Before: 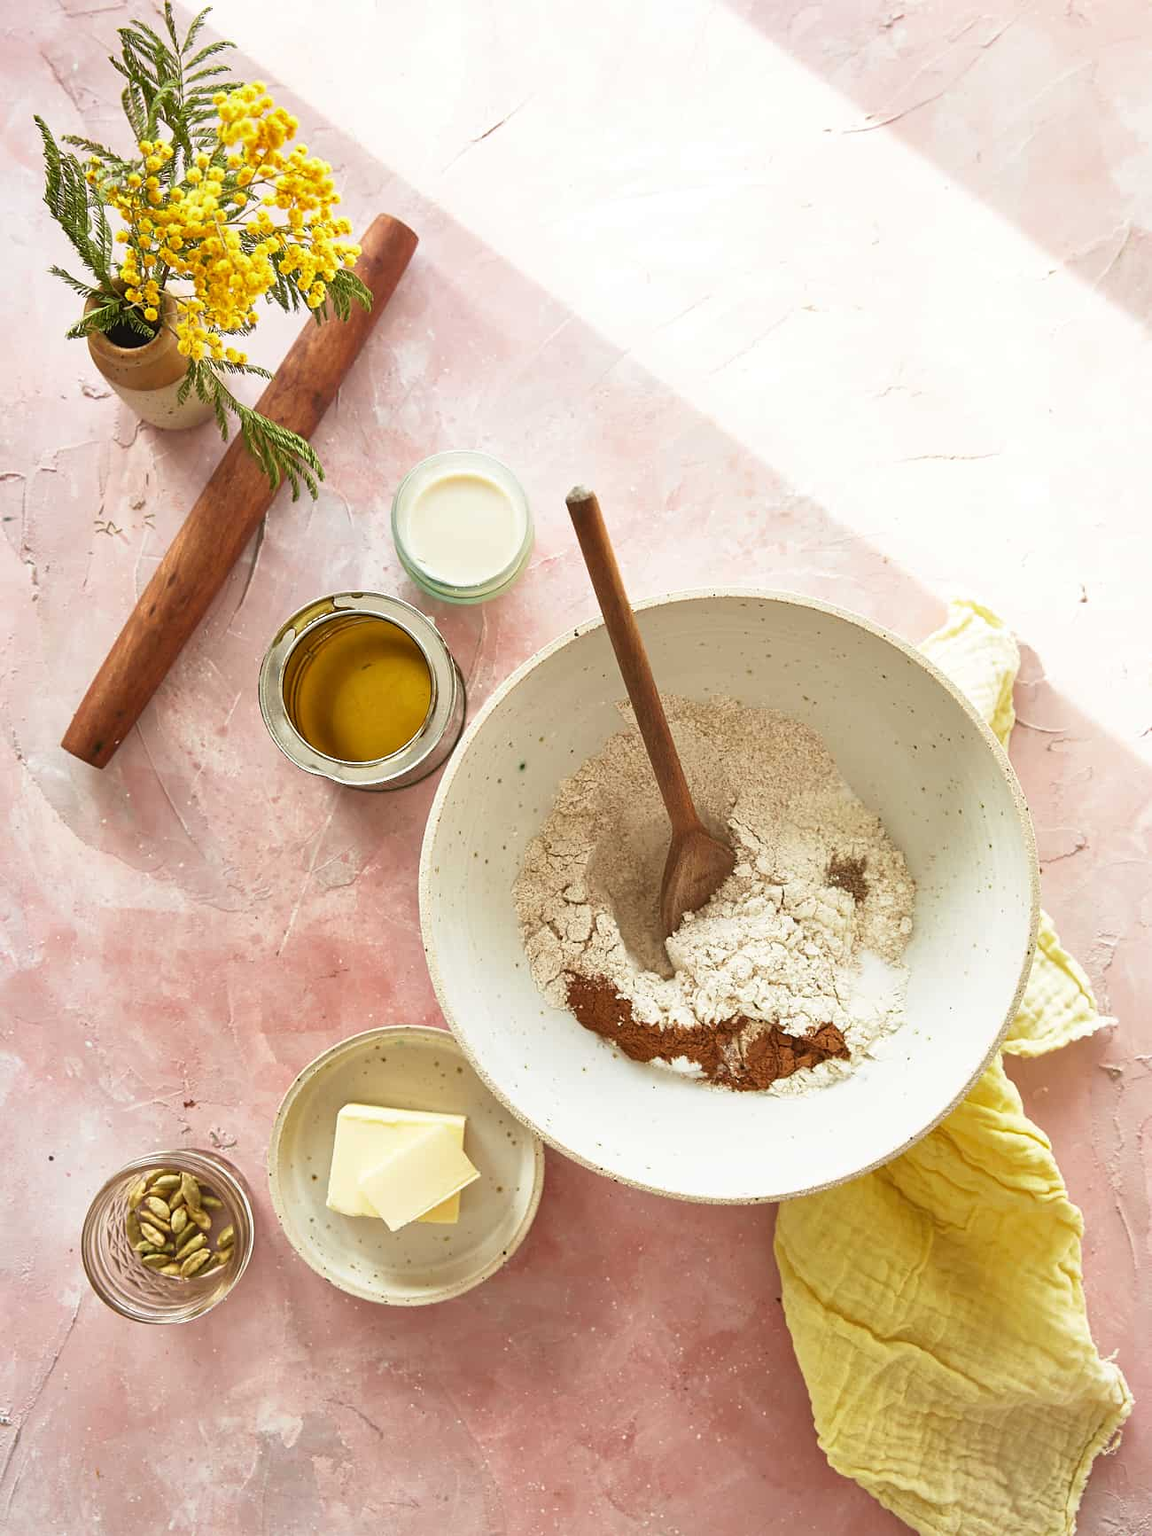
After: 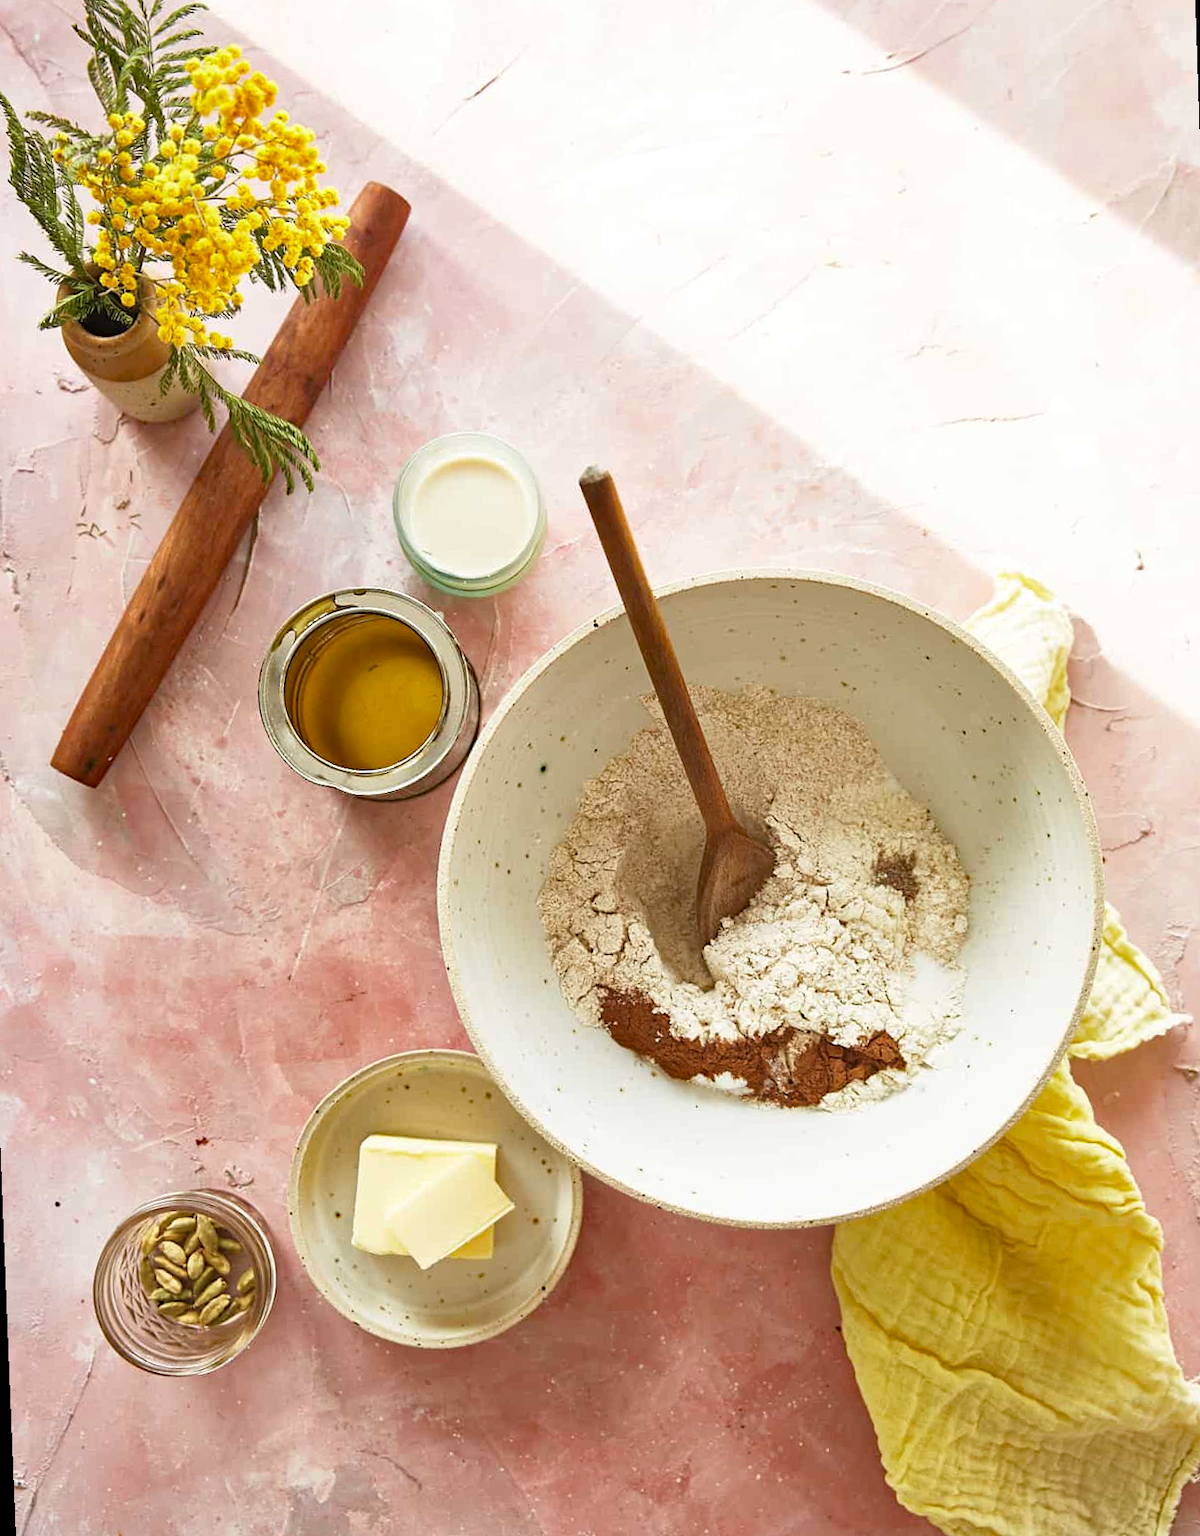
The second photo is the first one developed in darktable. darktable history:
rotate and perspective: rotation -2.12°, lens shift (vertical) 0.009, lens shift (horizontal) -0.008, automatic cropping original format, crop left 0.036, crop right 0.964, crop top 0.05, crop bottom 0.959
haze removal: strength 0.4, distance 0.22, compatibility mode true, adaptive false
